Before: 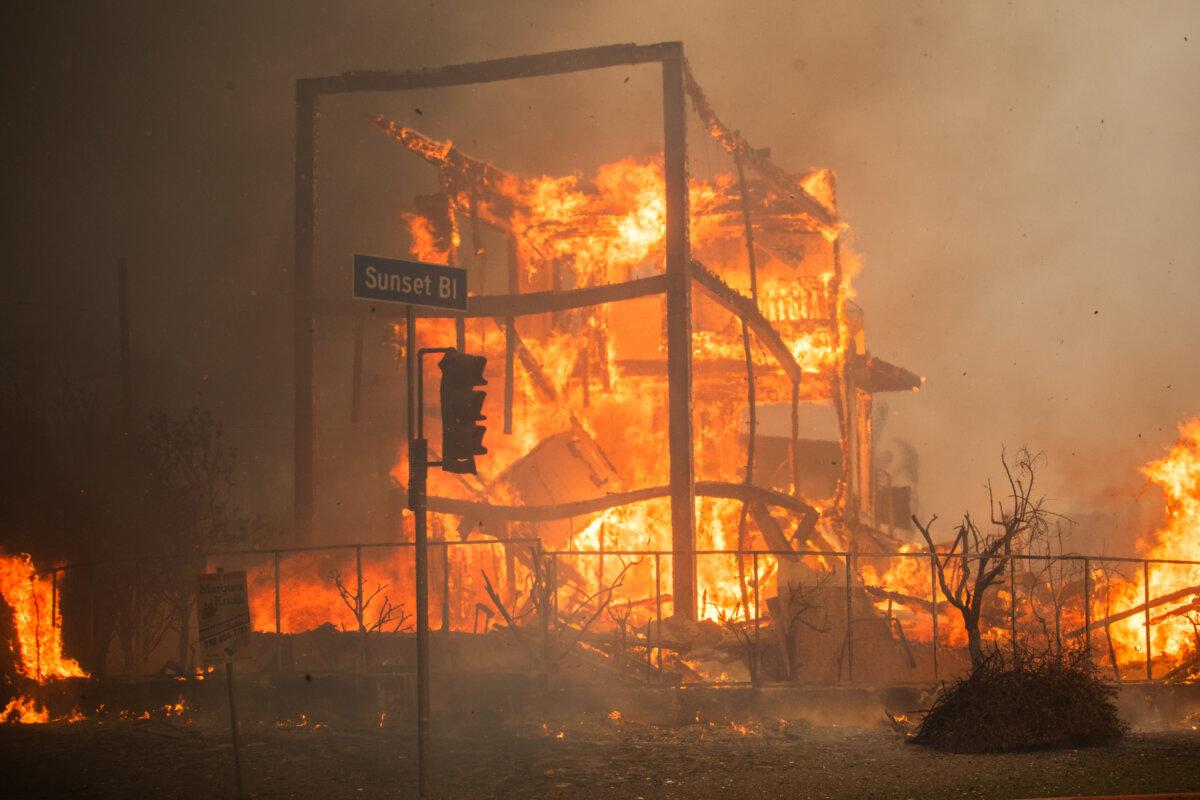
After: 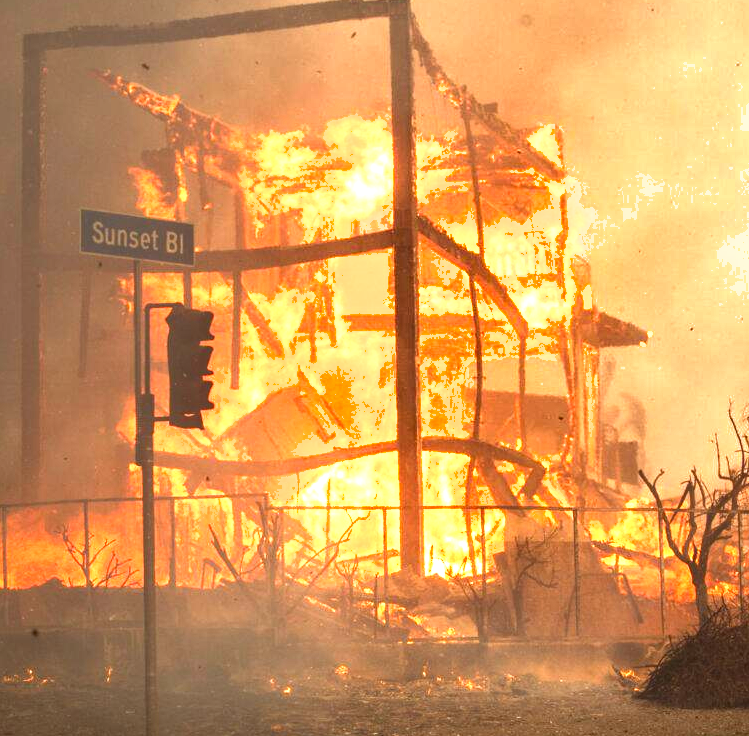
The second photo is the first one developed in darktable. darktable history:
crop and rotate: left 22.772%, top 5.635%, right 14.749%, bottom 2.361%
exposure: black level correction 0, exposure 1.485 EV, compensate highlight preservation false
color correction: highlights a* -2.72, highlights b* -2.53, shadows a* 2.05, shadows b* 2.81
shadows and highlights: soften with gaussian
